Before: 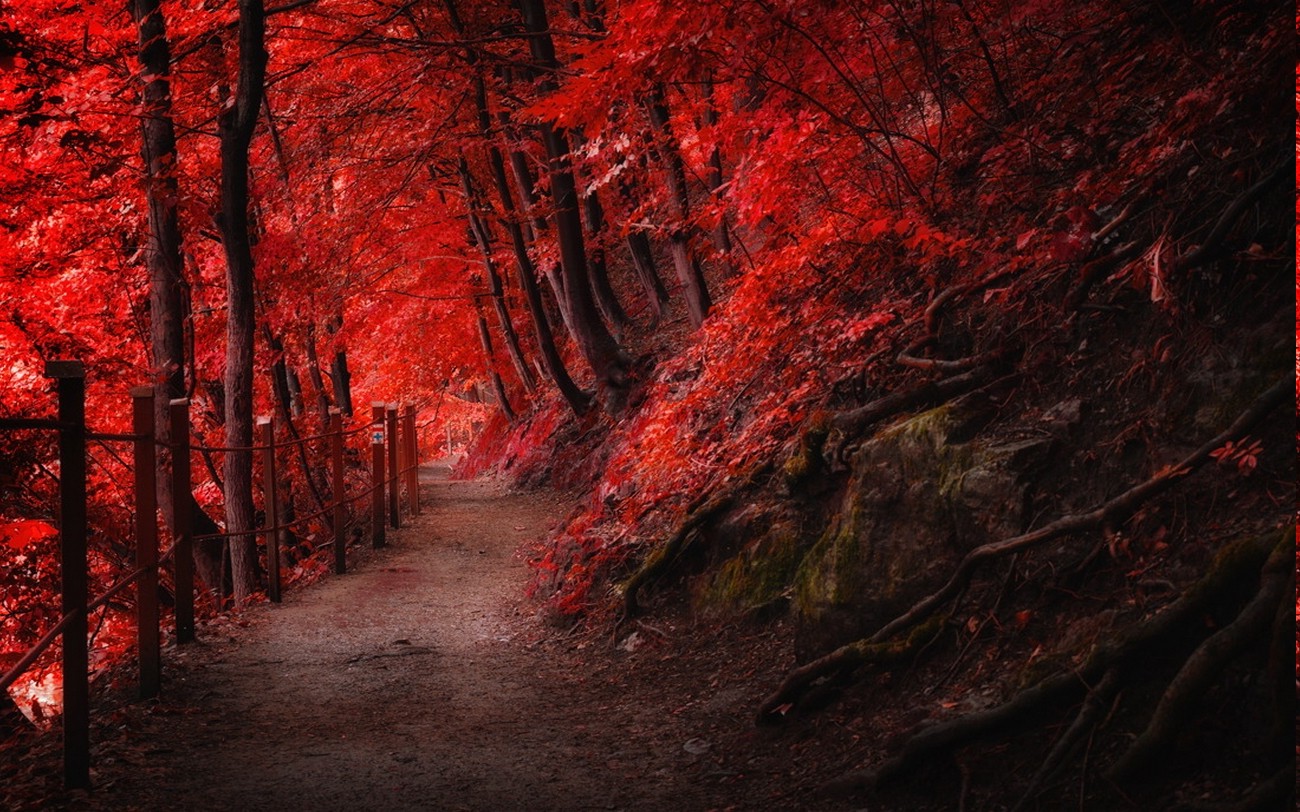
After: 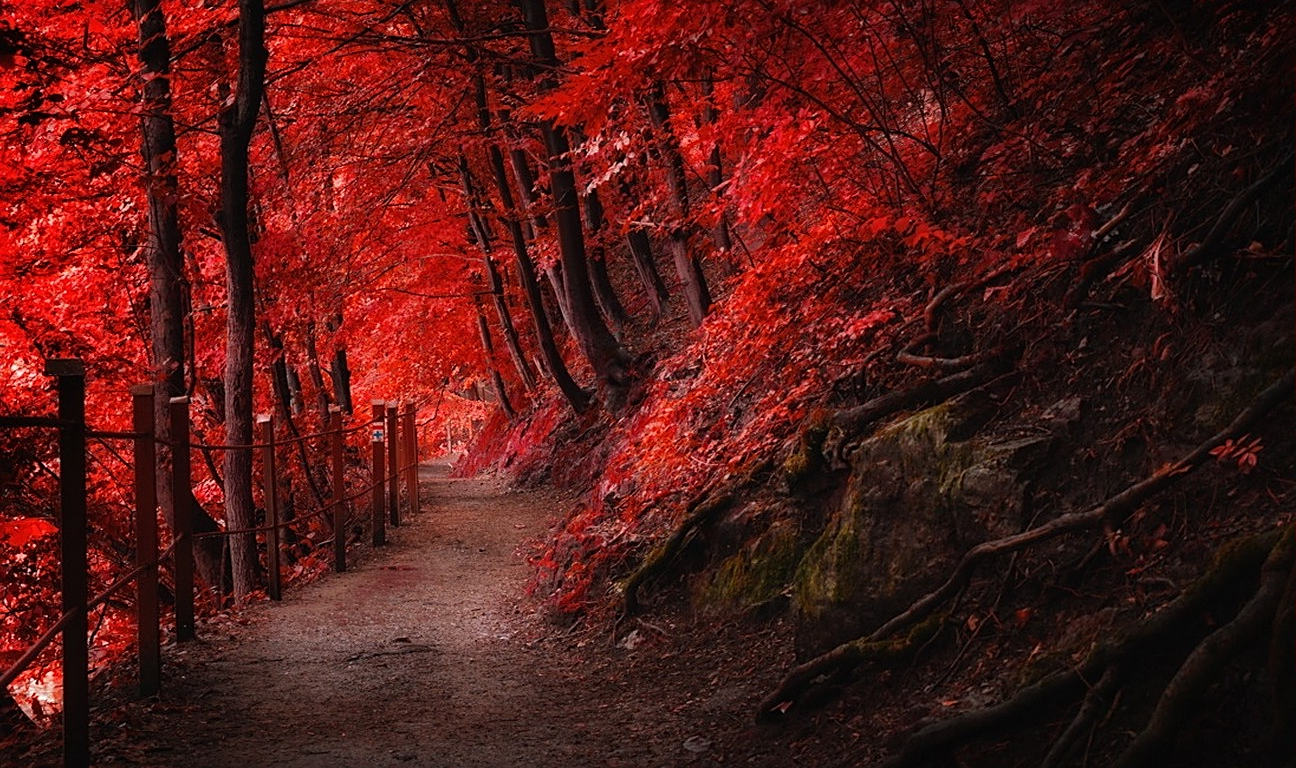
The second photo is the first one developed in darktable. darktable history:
sharpen: amount 0.497
crop: top 0.369%, right 0.262%, bottom 5.008%
